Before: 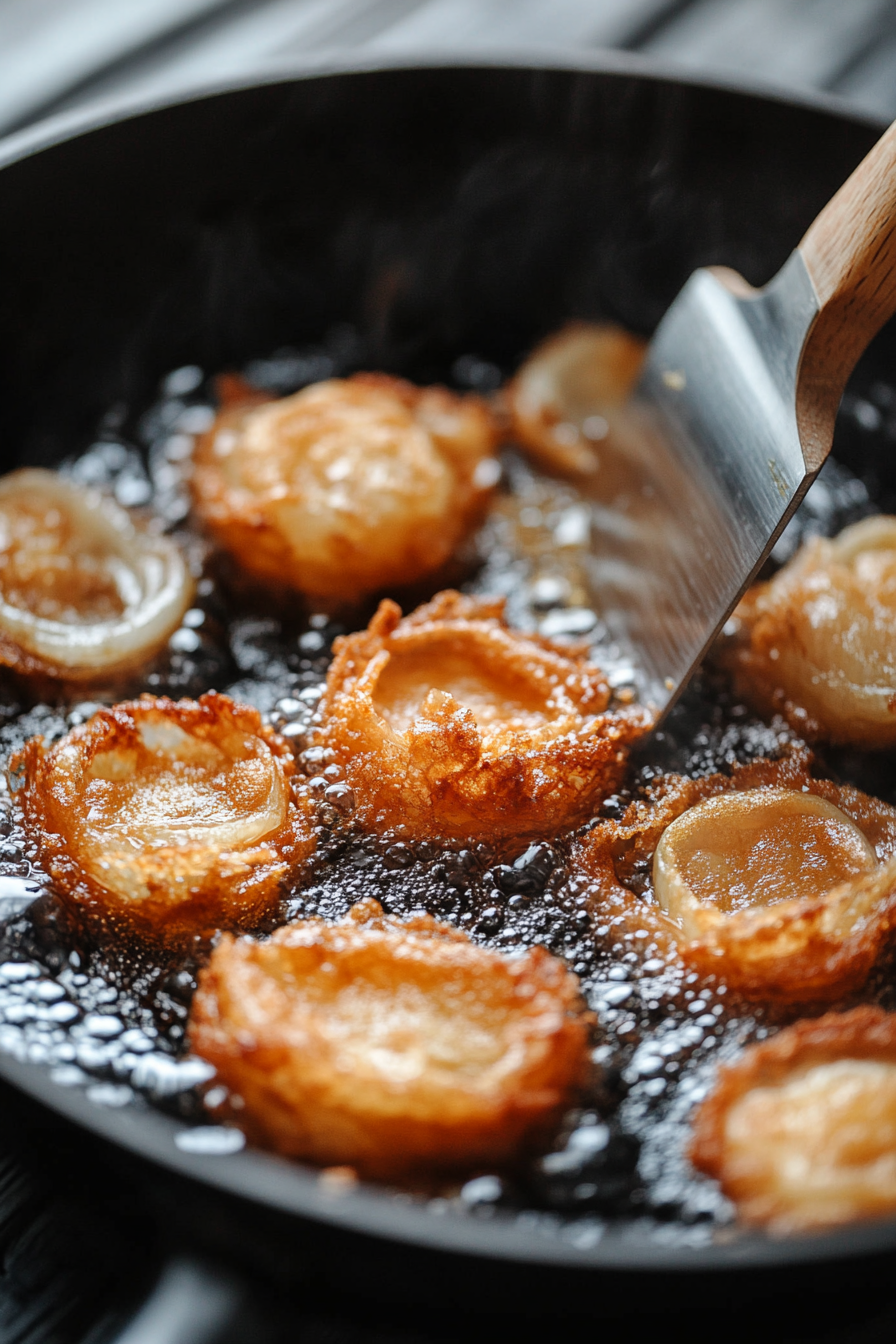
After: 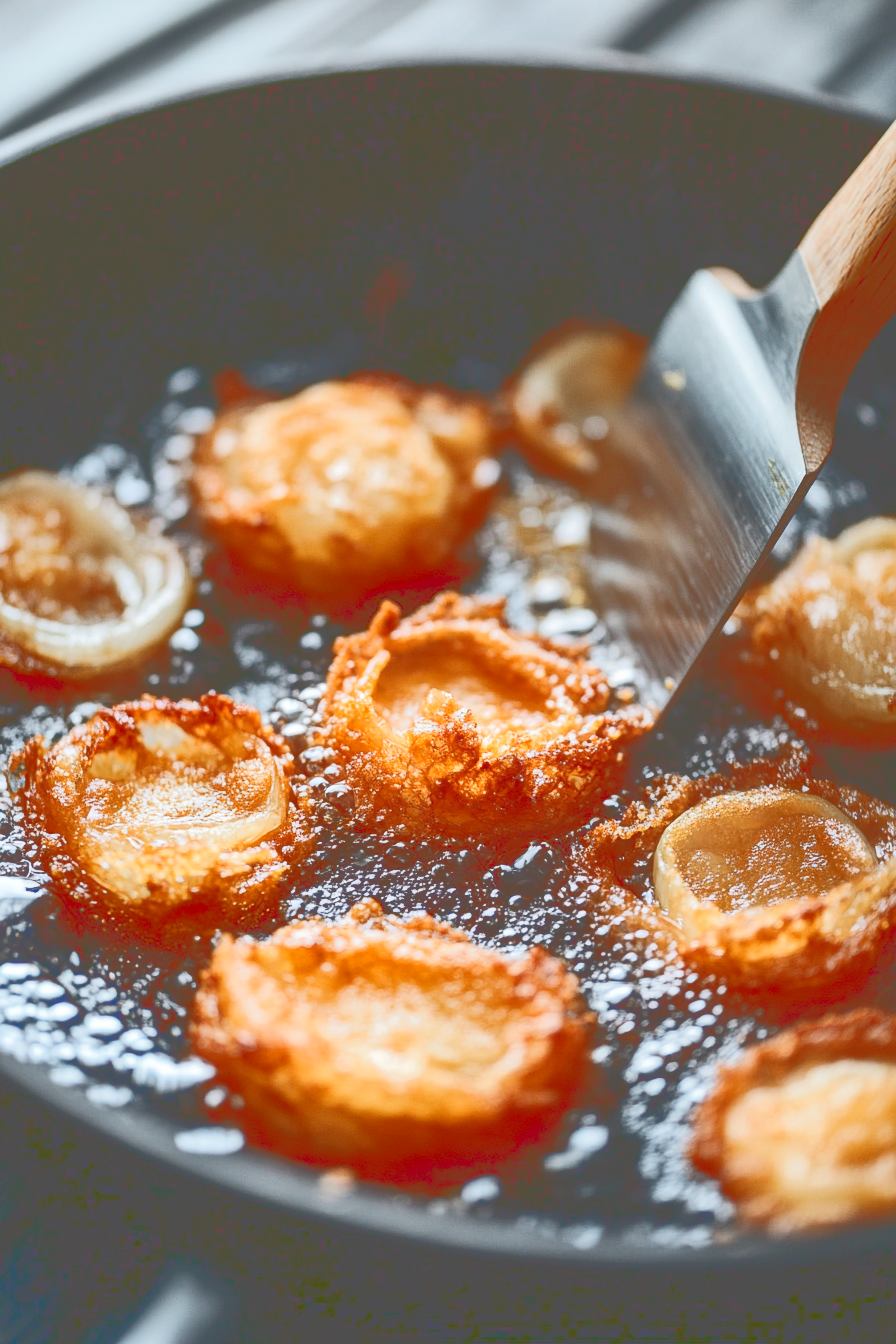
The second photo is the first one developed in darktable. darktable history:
tone curve: curves: ch0 [(0, 0) (0.003, 0.331) (0.011, 0.333) (0.025, 0.333) (0.044, 0.334) (0.069, 0.335) (0.1, 0.338) (0.136, 0.342) (0.177, 0.347) (0.224, 0.352) (0.277, 0.359) (0.335, 0.39) (0.399, 0.434) (0.468, 0.509) (0.543, 0.615) (0.623, 0.731) (0.709, 0.814) (0.801, 0.88) (0.898, 0.921) (1, 1)], color space Lab, linked channels, preserve colors none
